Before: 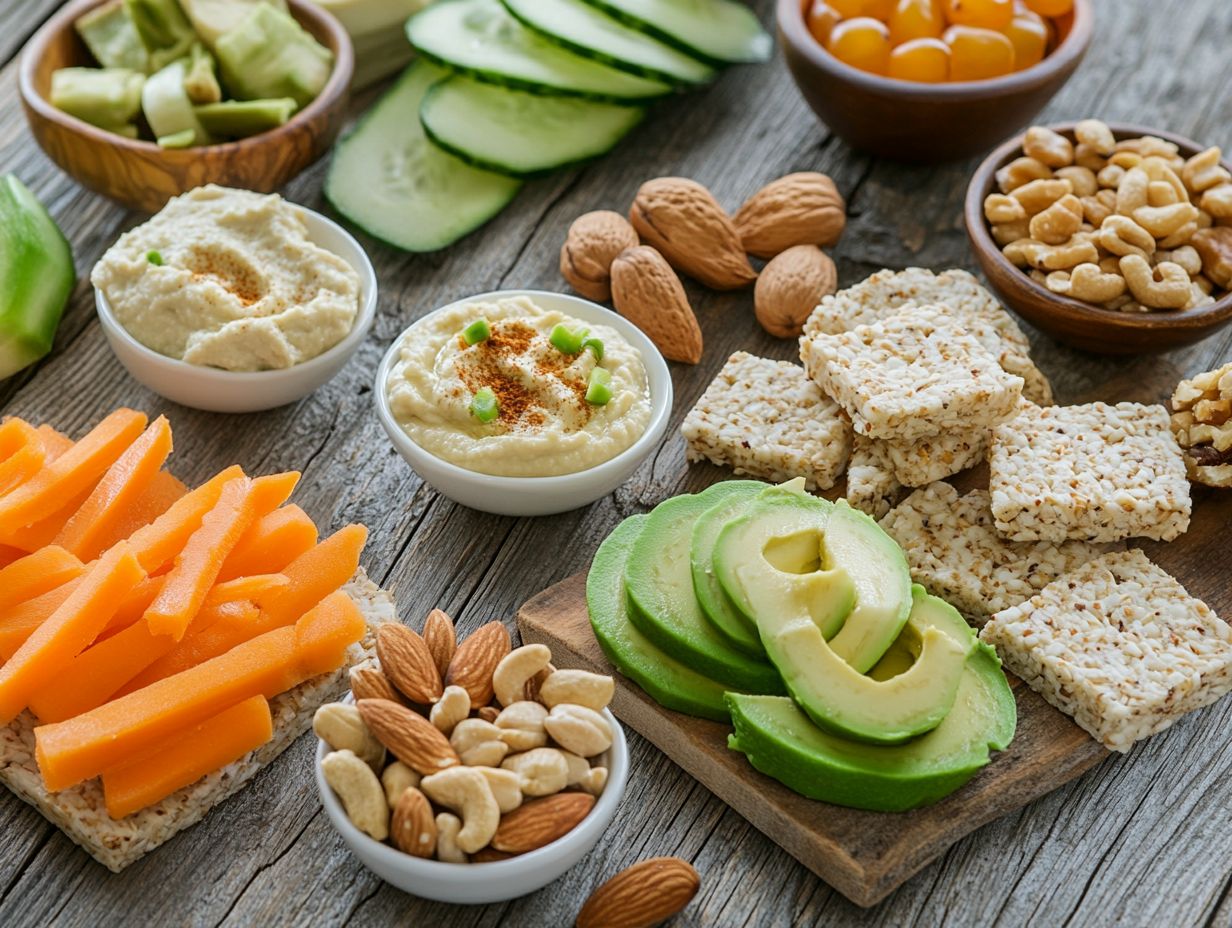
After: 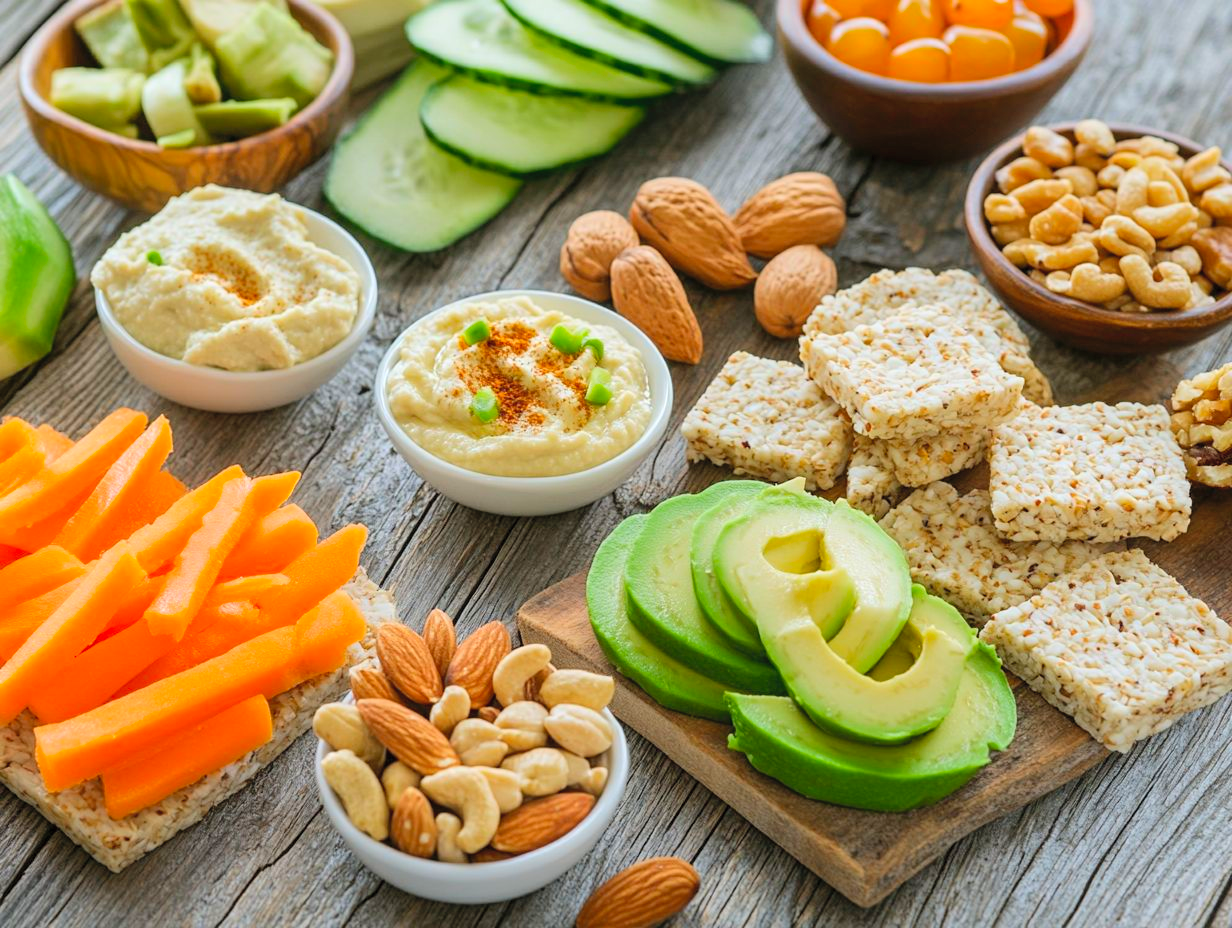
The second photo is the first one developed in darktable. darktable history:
contrast brightness saturation: contrast 0.065, brightness 0.173, saturation 0.405
